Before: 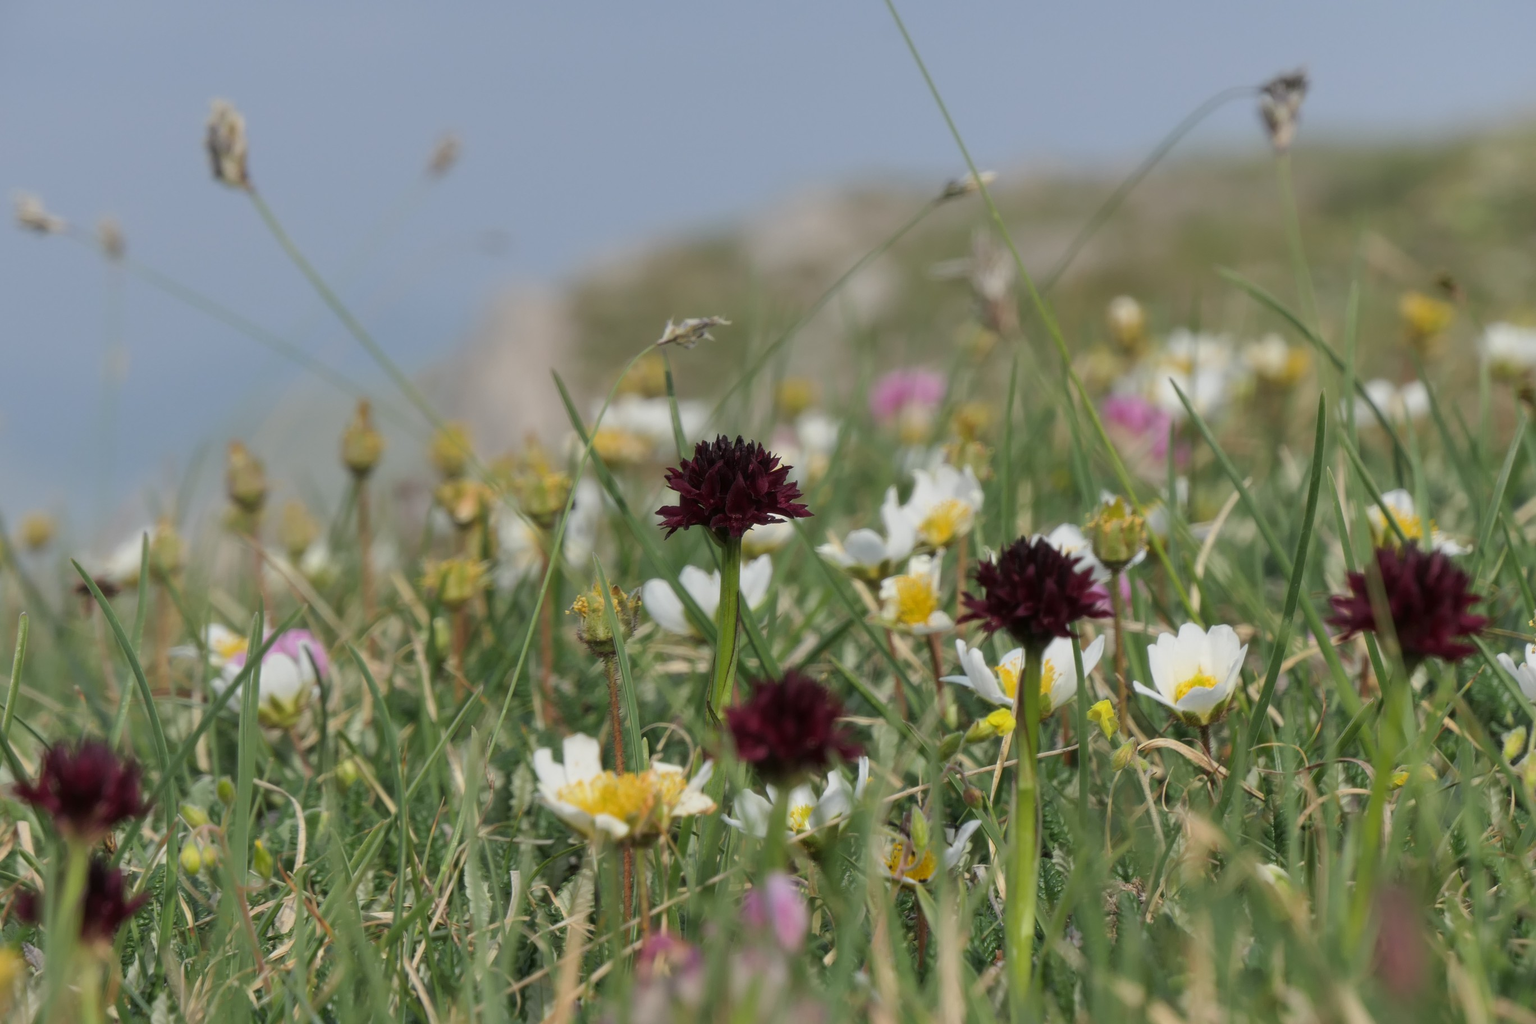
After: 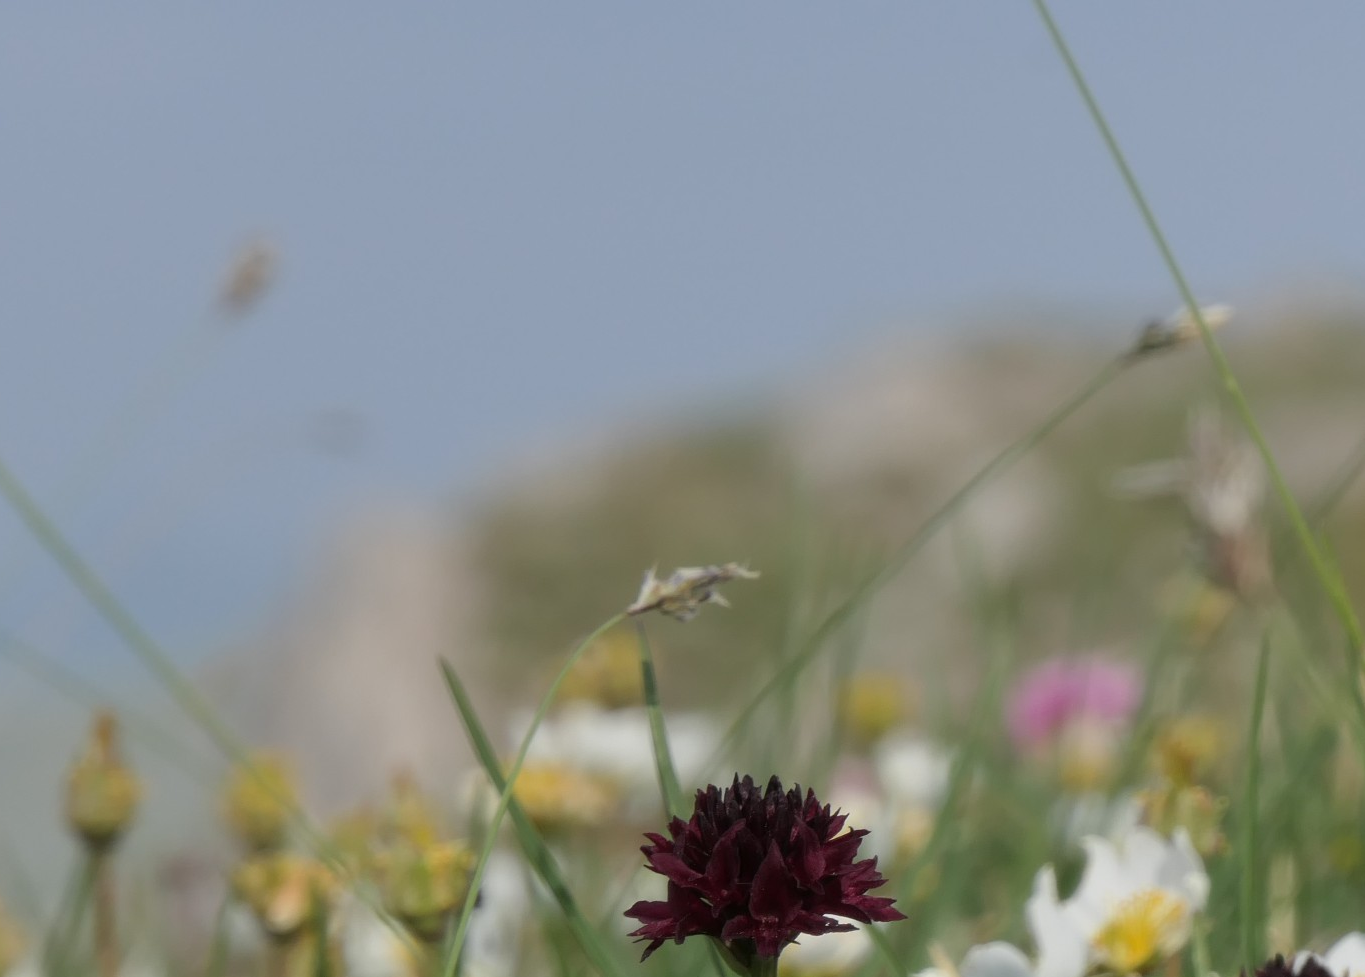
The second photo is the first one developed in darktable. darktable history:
crop: left 19.847%, right 30.233%, bottom 46.408%
